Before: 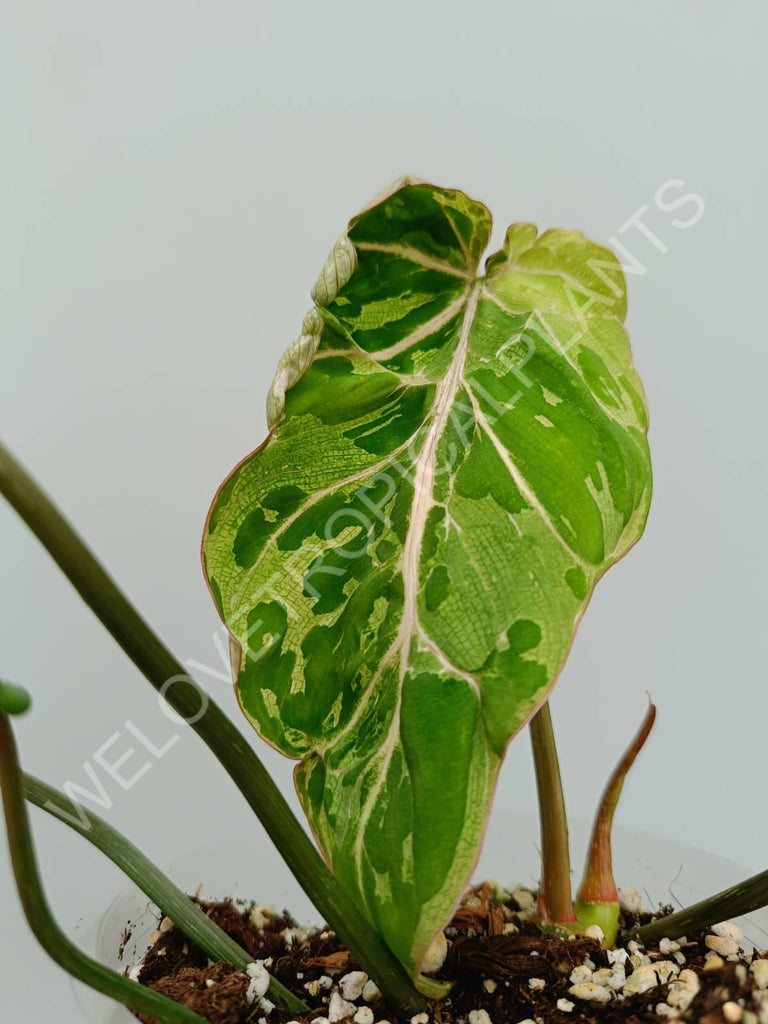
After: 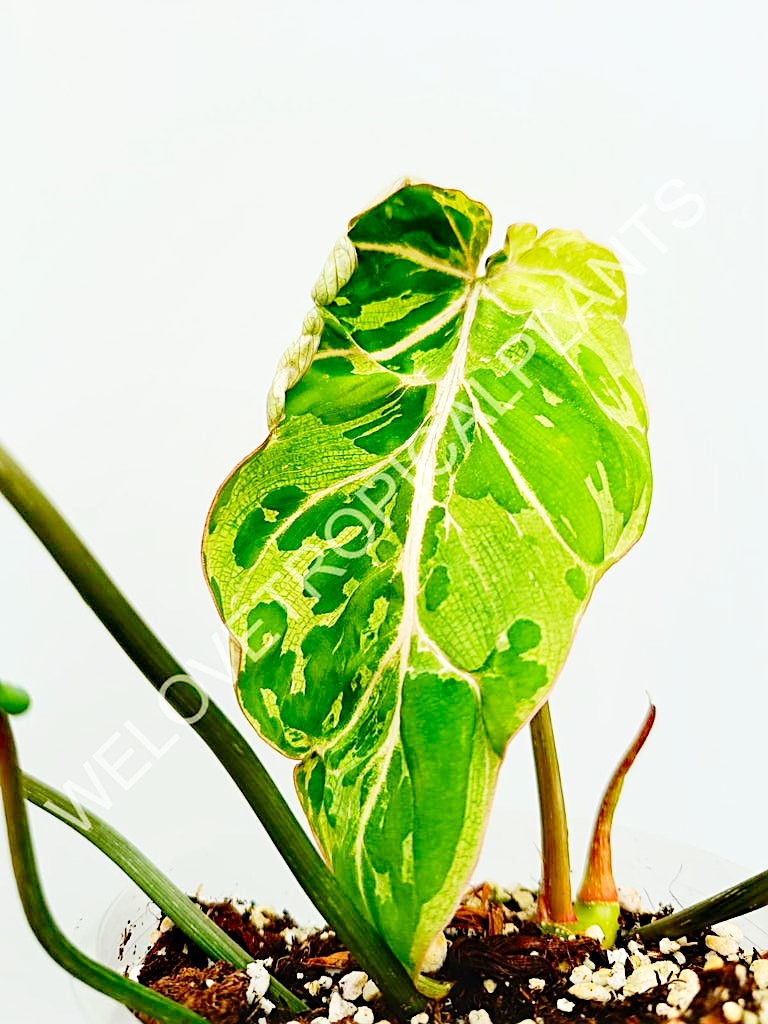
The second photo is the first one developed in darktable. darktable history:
base curve: curves: ch0 [(0, 0) (0.028, 0.03) (0.121, 0.232) (0.46, 0.748) (0.859, 0.968) (1, 1)], fusion 1, preserve colors none
sharpen: amount 0.49
contrast brightness saturation: contrast 0.09, saturation 0.267
